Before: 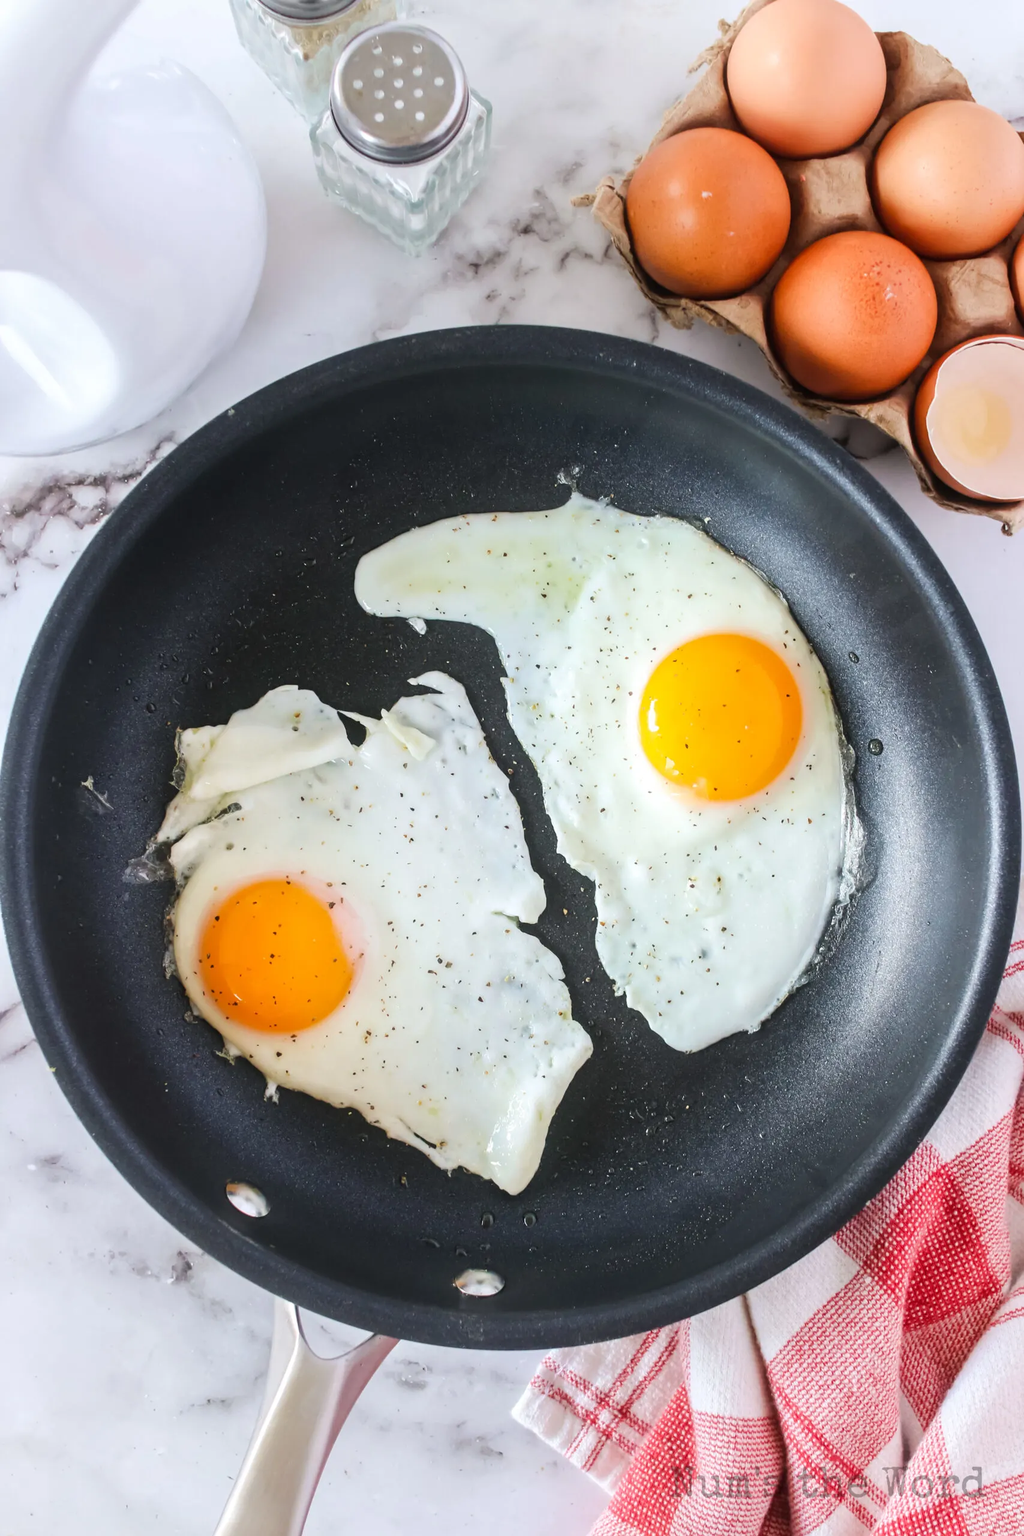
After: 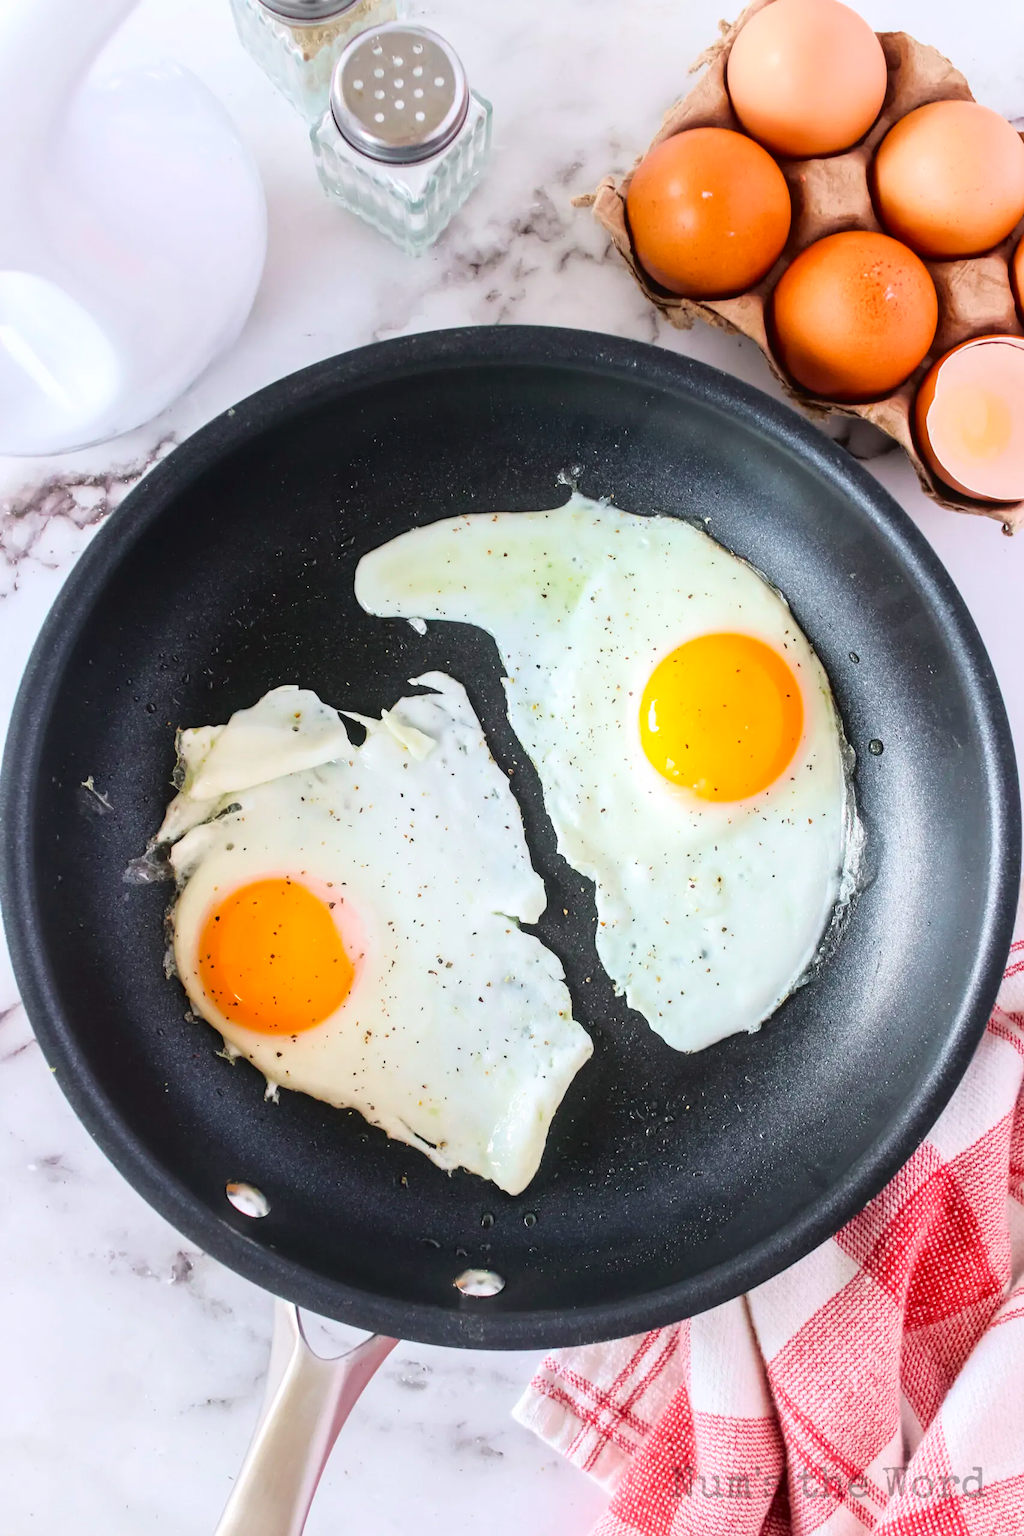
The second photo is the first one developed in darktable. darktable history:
tone curve: curves: ch0 [(0, 0.013) (0.117, 0.081) (0.257, 0.259) (0.408, 0.45) (0.611, 0.64) (0.81, 0.857) (1, 1)]; ch1 [(0, 0) (0.287, 0.198) (0.501, 0.506) (0.56, 0.584) (0.715, 0.741) (0.976, 0.992)]; ch2 [(0, 0) (0.369, 0.362) (0.5, 0.5) (0.537, 0.547) (0.59, 0.603) (0.681, 0.754) (1, 1)], color space Lab, independent channels, preserve colors none
